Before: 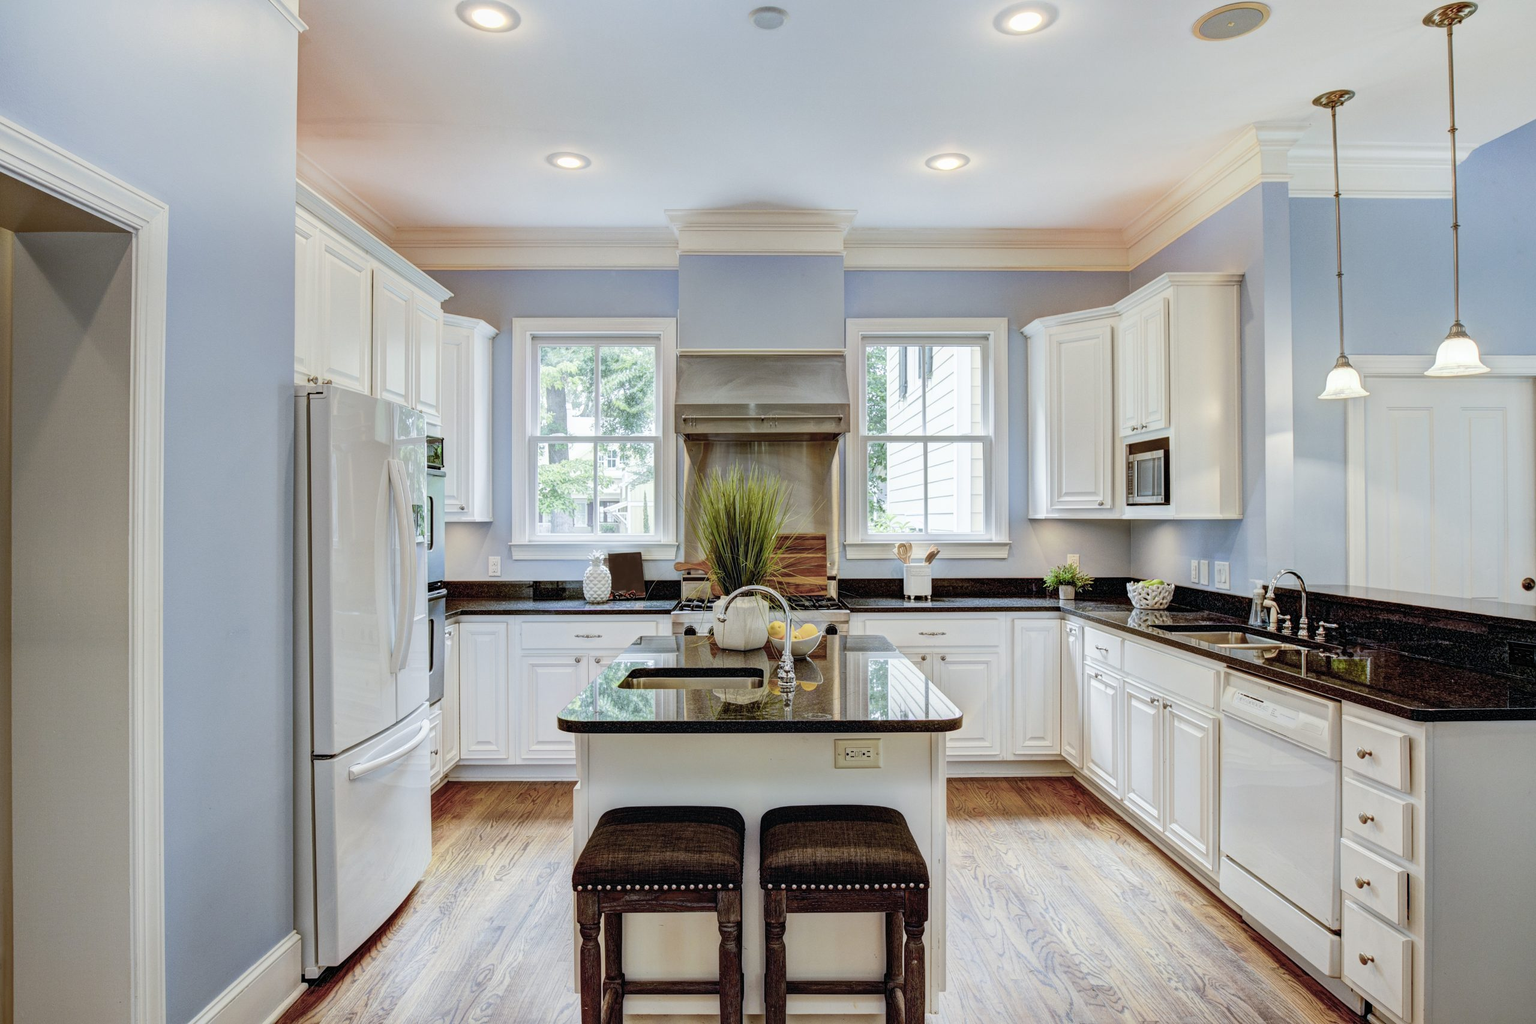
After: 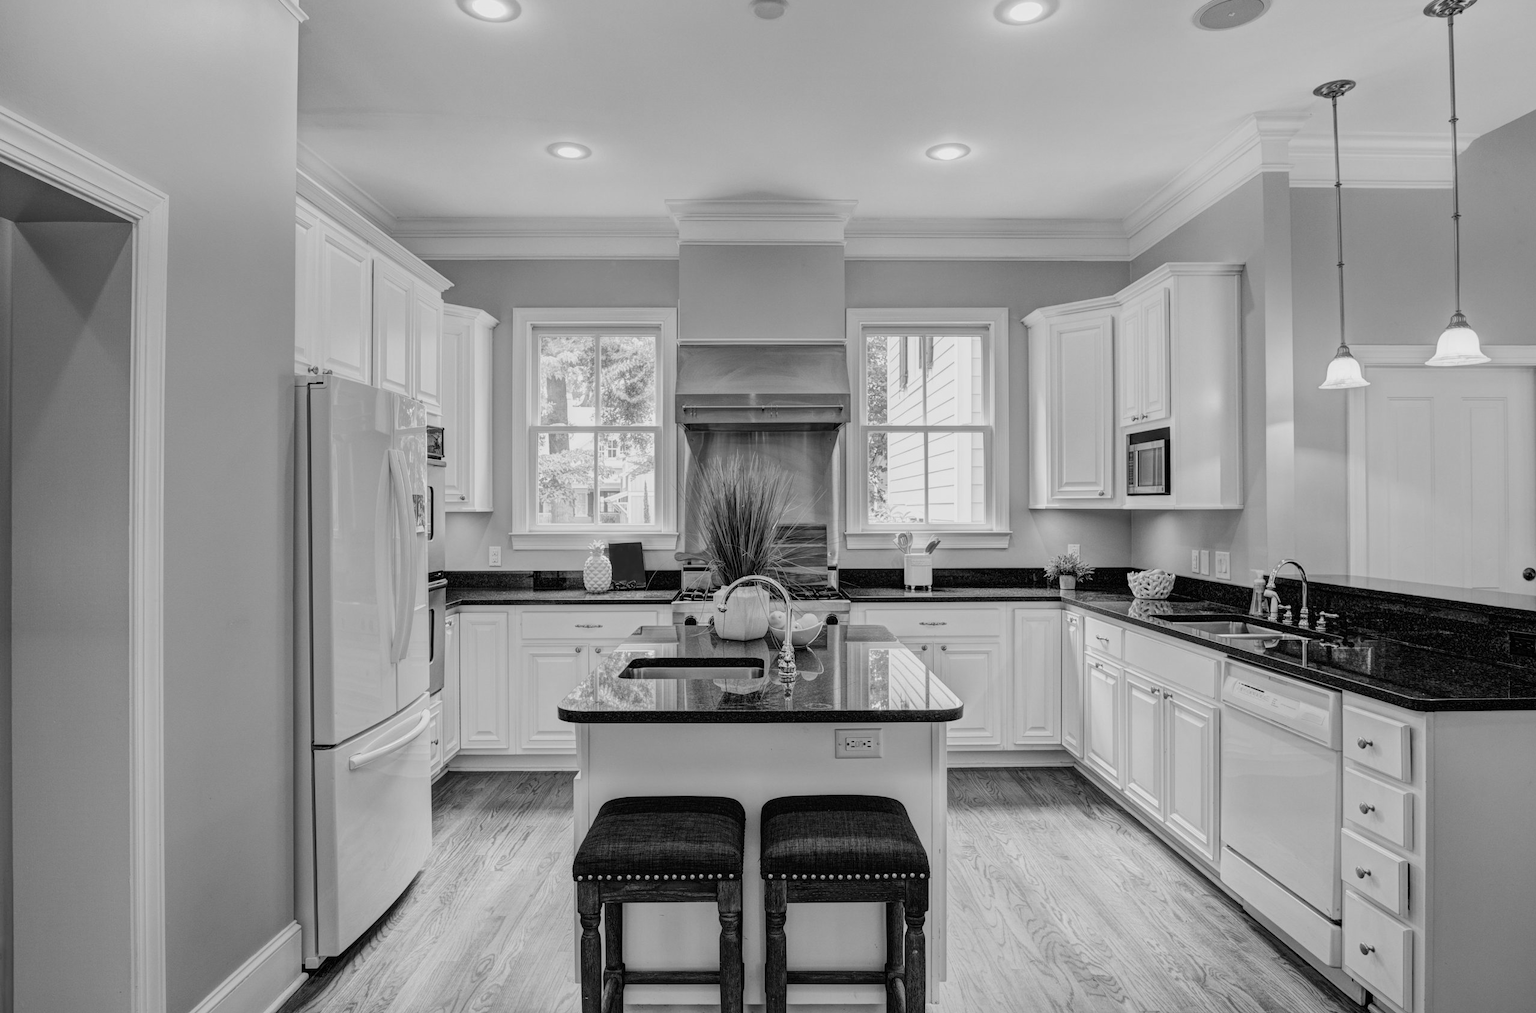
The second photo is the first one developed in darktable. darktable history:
monochrome: a 26.22, b 42.67, size 0.8
crop: top 1.049%, right 0.001%
